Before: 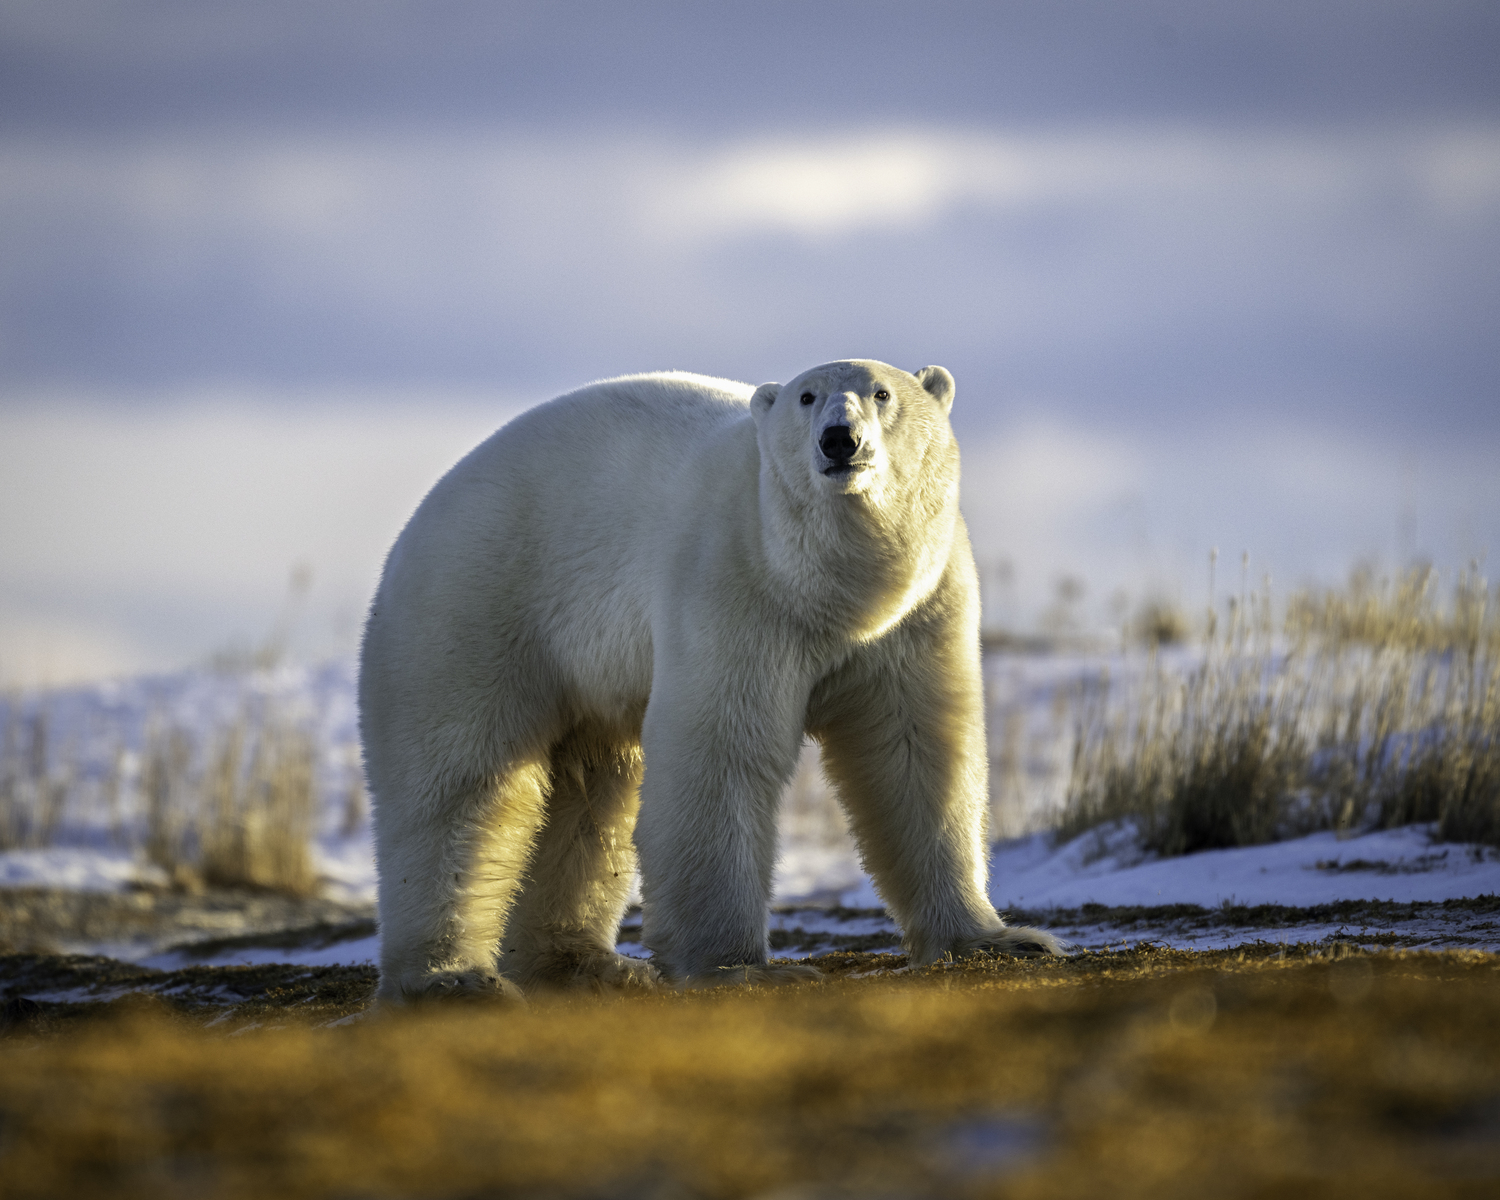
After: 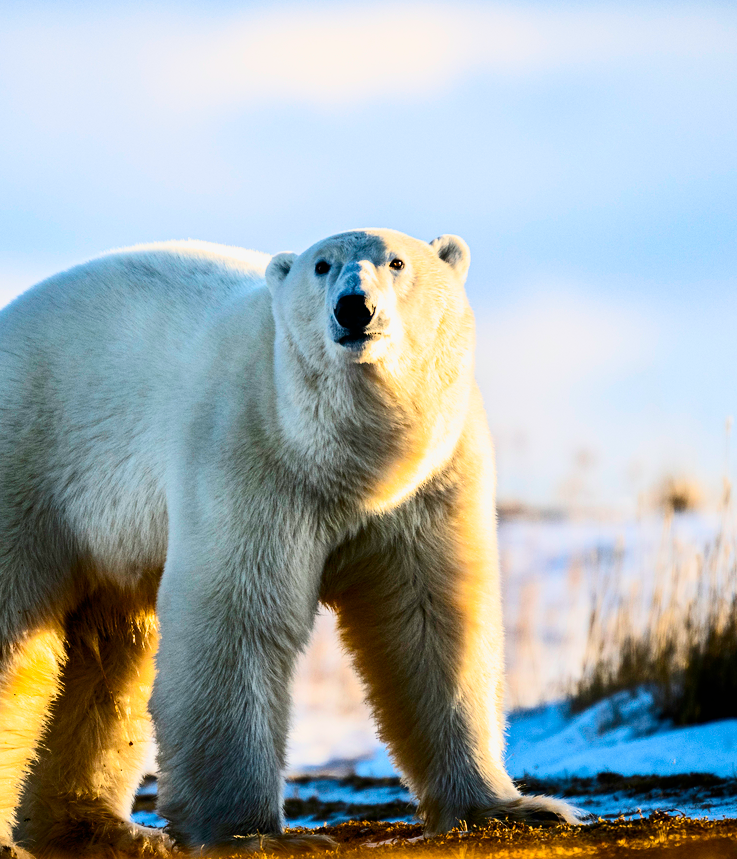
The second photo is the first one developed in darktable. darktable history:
filmic rgb: black relative exposure -7.49 EV, white relative exposure 4.99 EV, hardness 3.32, contrast 1.298
contrast brightness saturation: contrast 0.395, brightness 0.111, saturation 0.211
crop: left 32.395%, top 10.977%, right 18.445%, bottom 17.414%
color balance rgb: linear chroma grading › global chroma 14.593%, perceptual saturation grading › global saturation 20.988%, perceptual saturation grading › highlights -19.77%, perceptual saturation grading › shadows 29.626%
